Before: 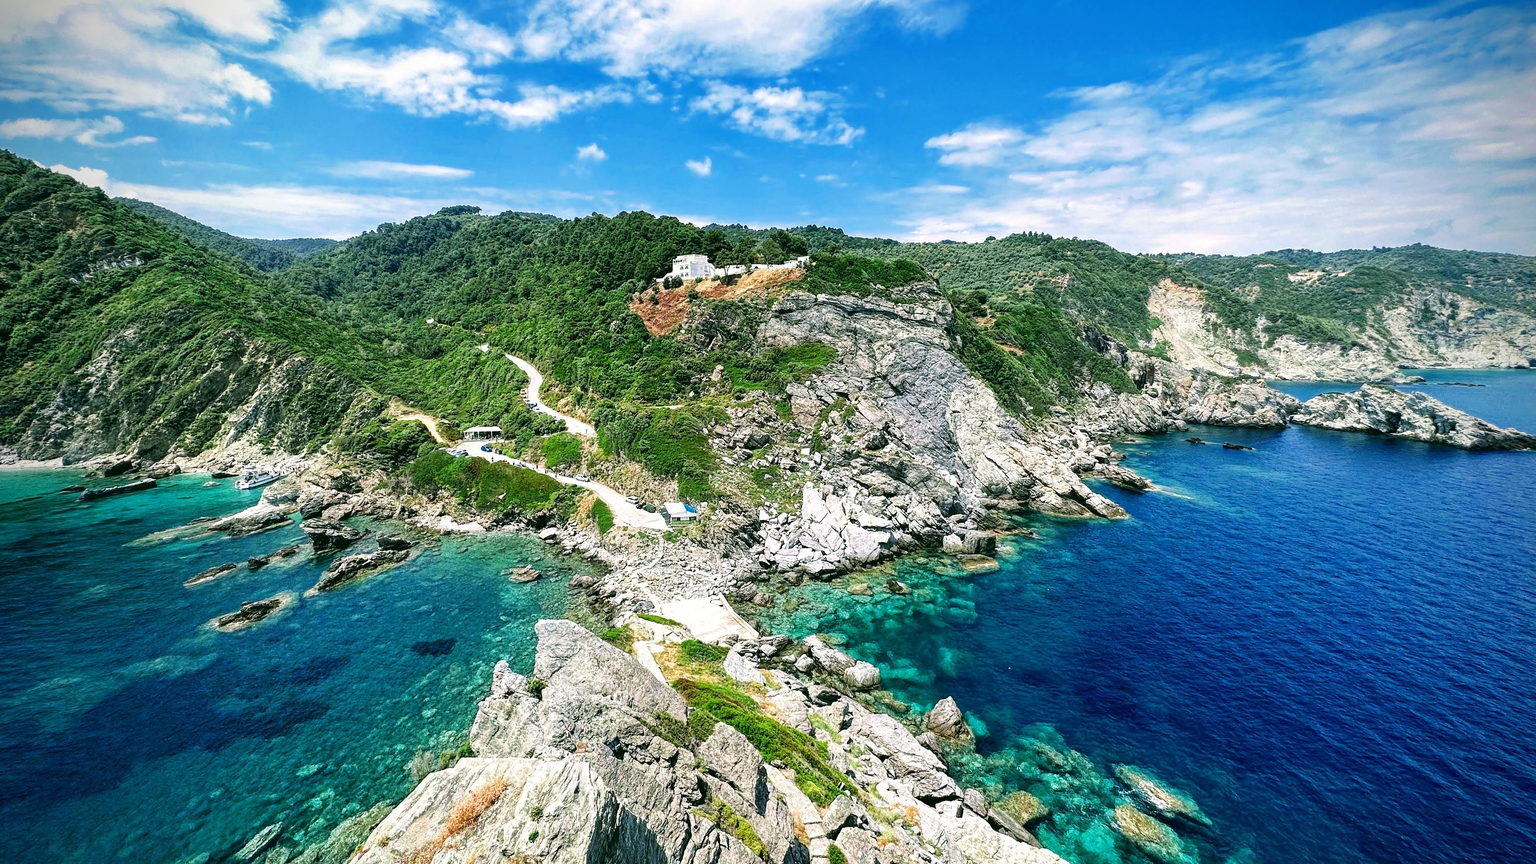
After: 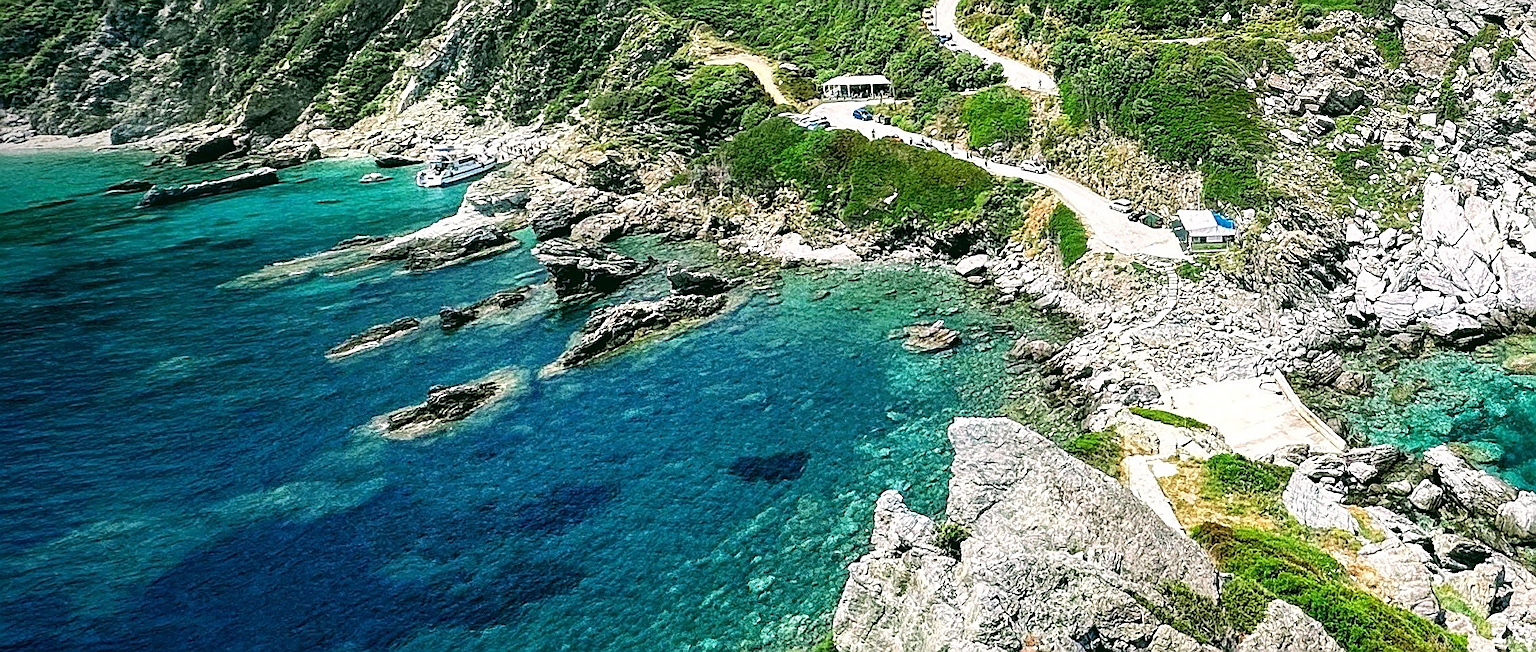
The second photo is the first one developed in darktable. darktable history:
crop: top 44.483%, right 43.593%, bottom 12.892%
sharpen: amount 0.6
